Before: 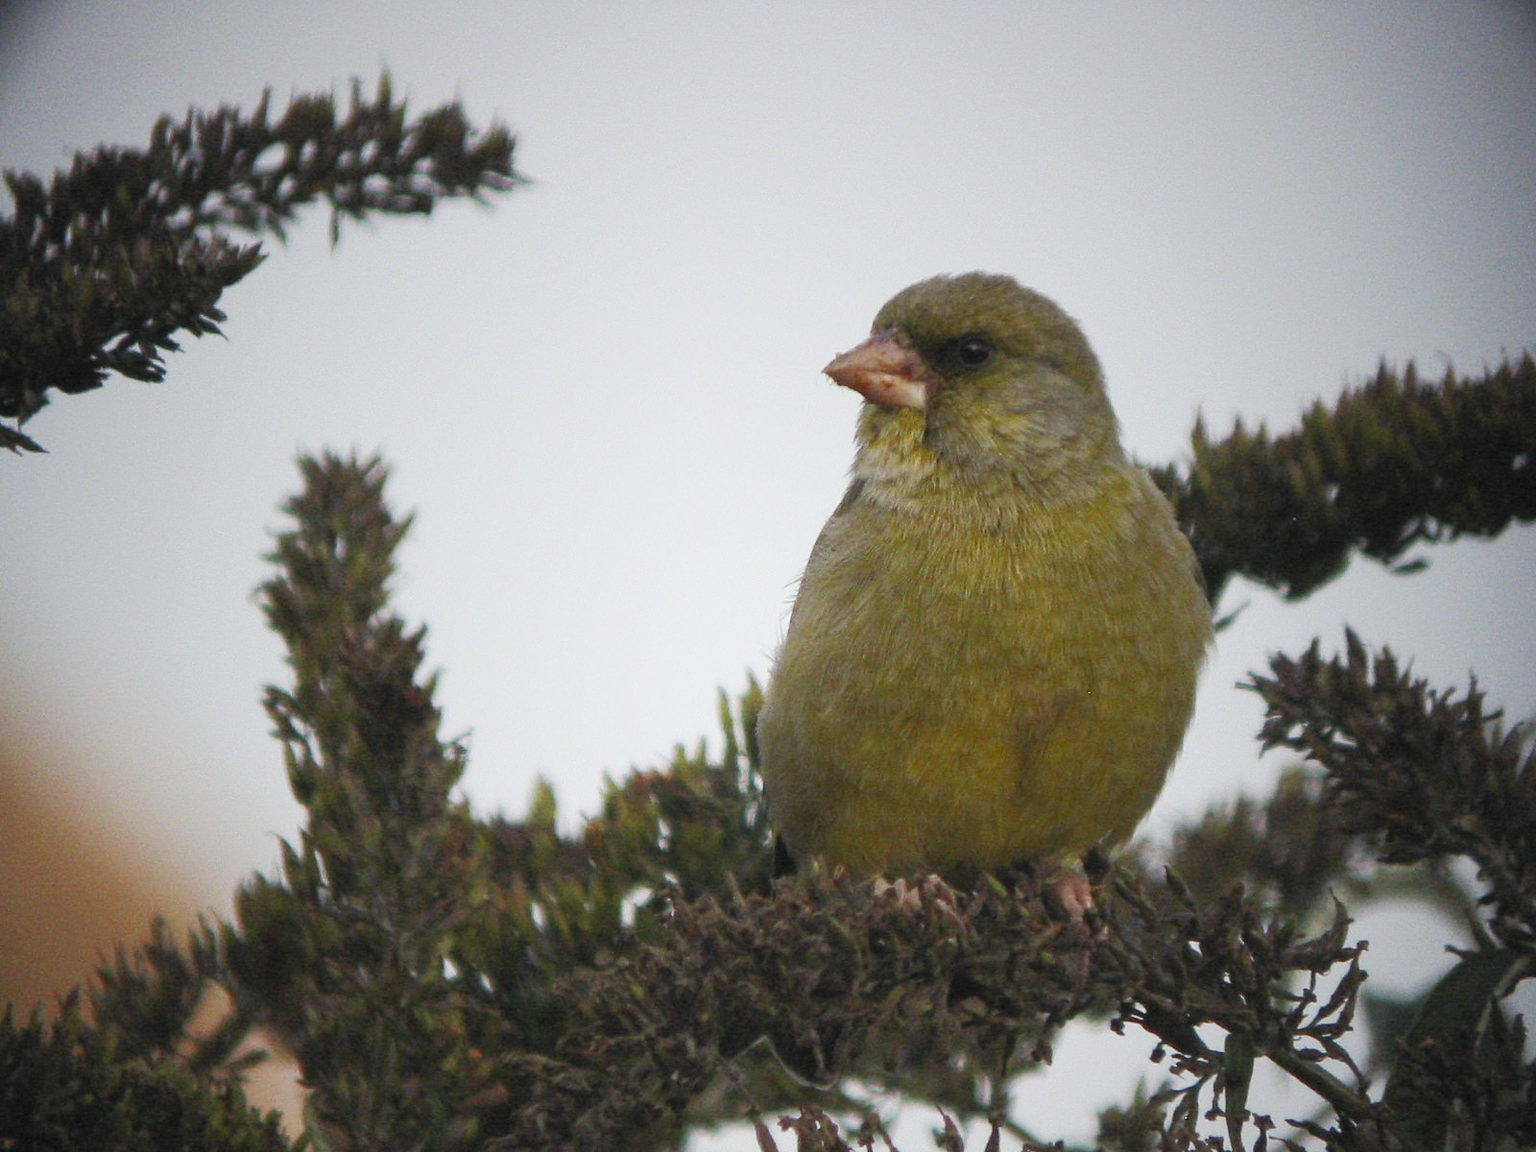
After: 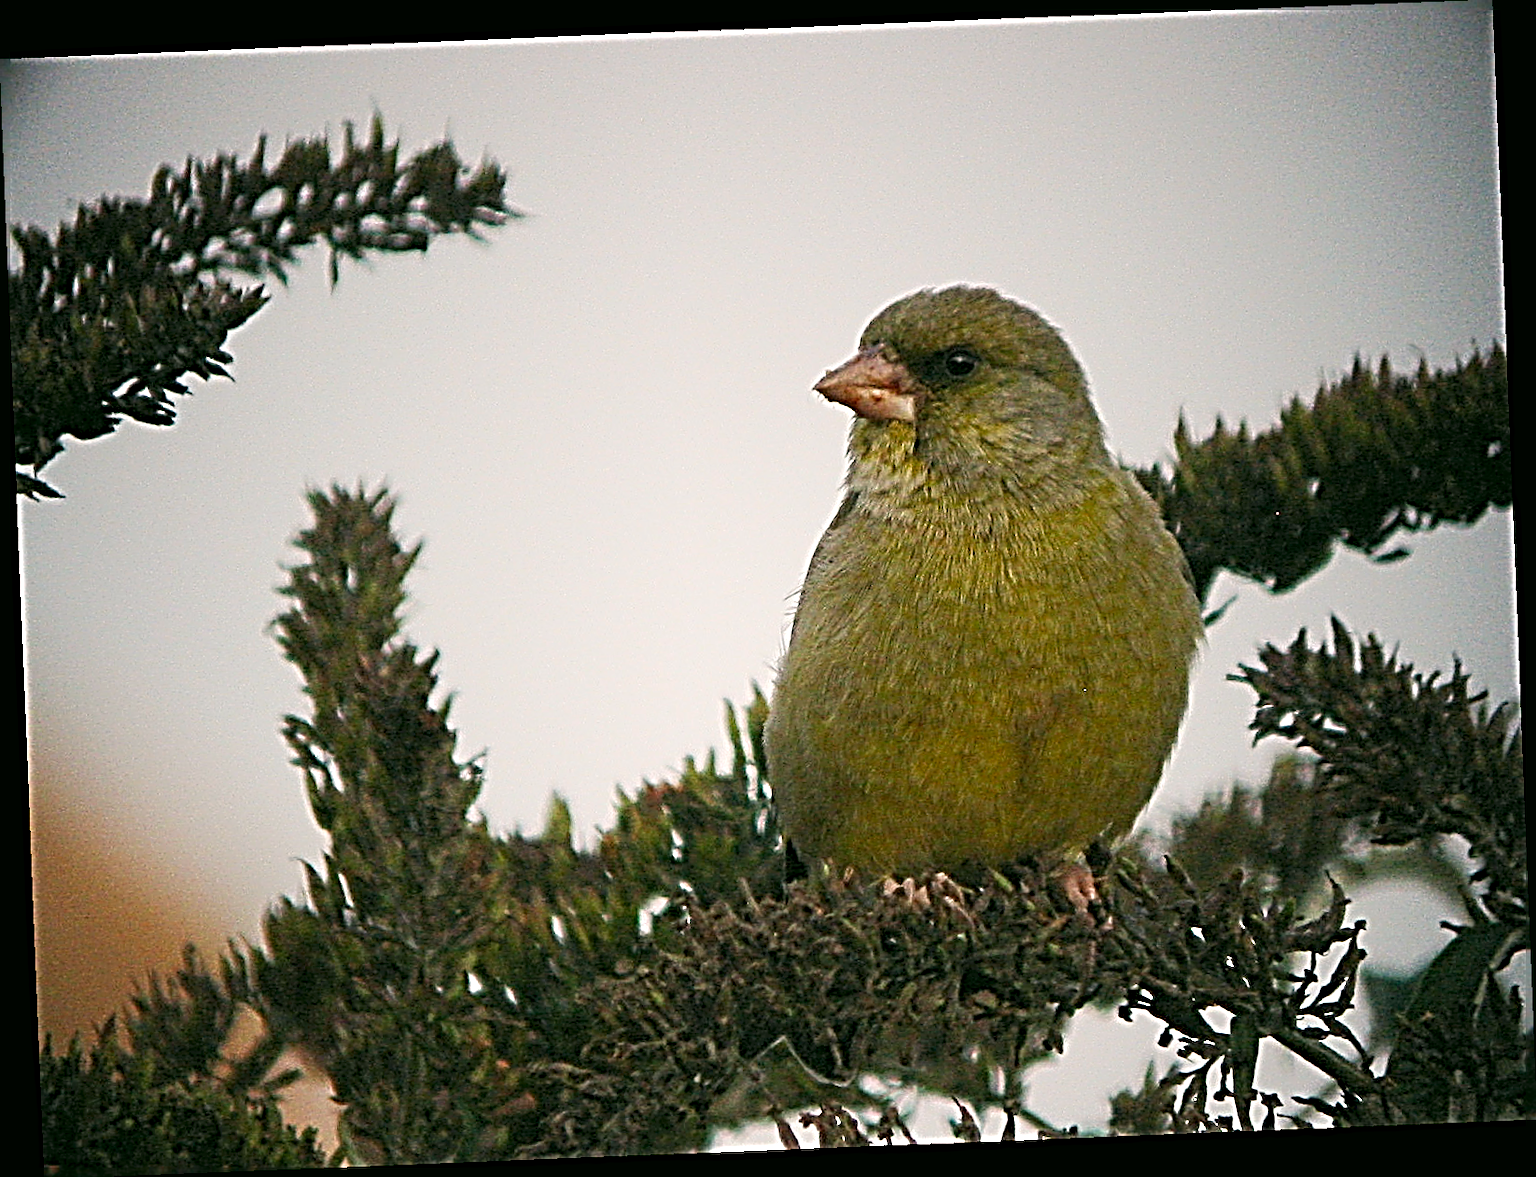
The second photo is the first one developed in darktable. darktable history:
sharpen: radius 4.001, amount 2
rotate and perspective: rotation -2.29°, automatic cropping off
color correction: highlights a* 4.02, highlights b* 4.98, shadows a* -7.55, shadows b* 4.98
